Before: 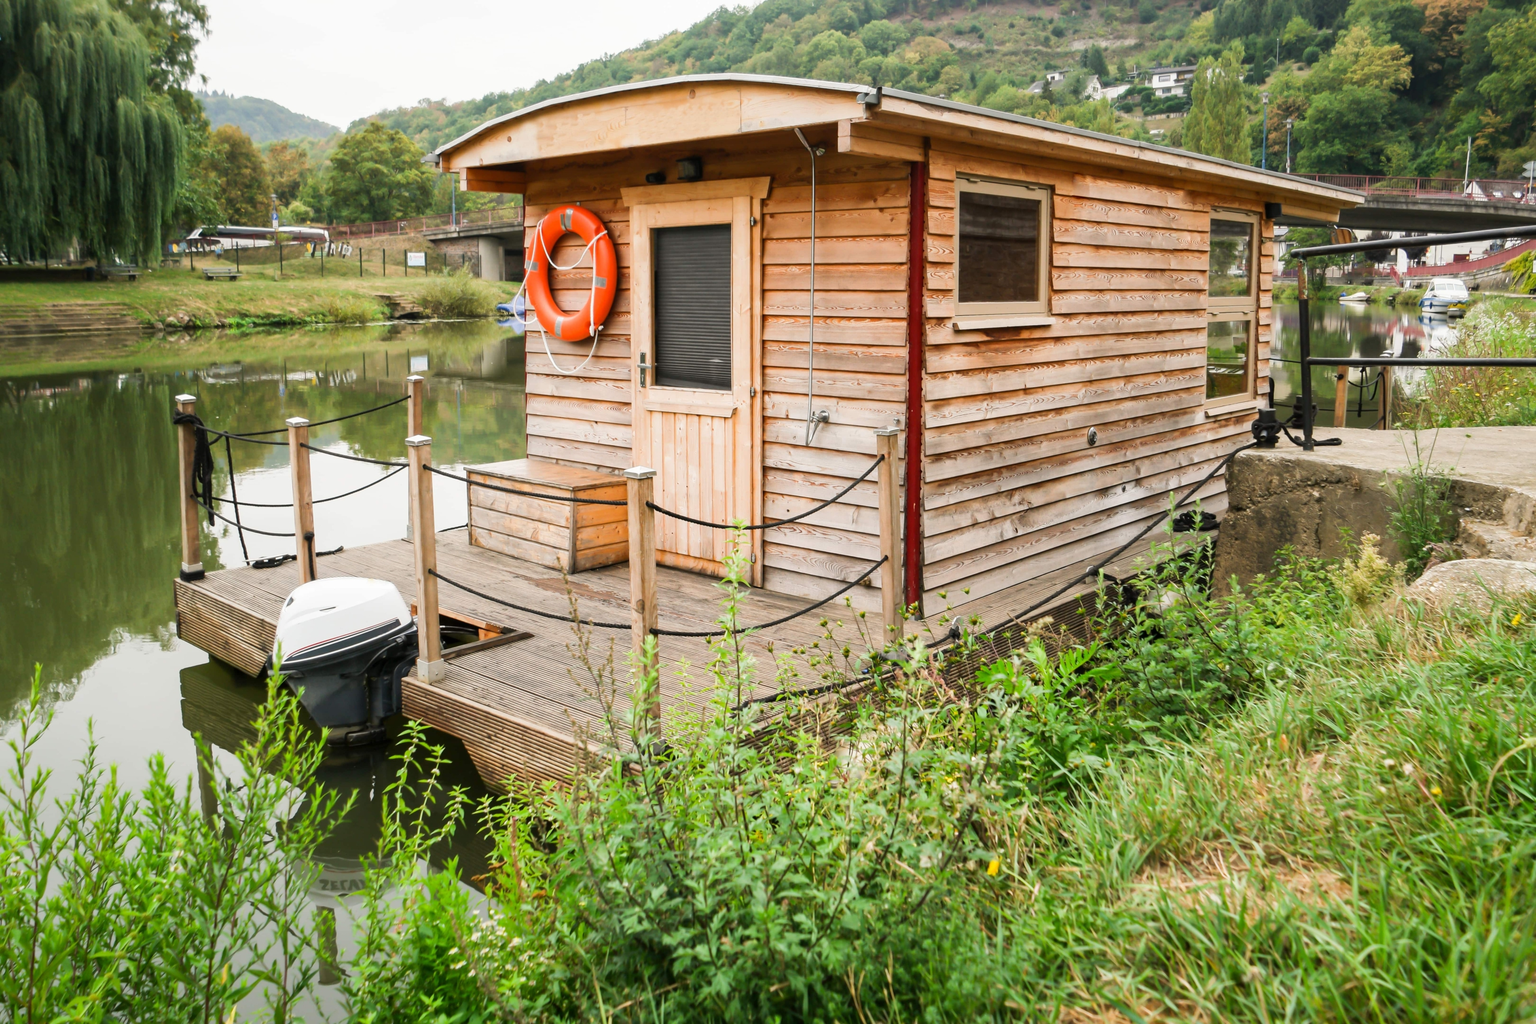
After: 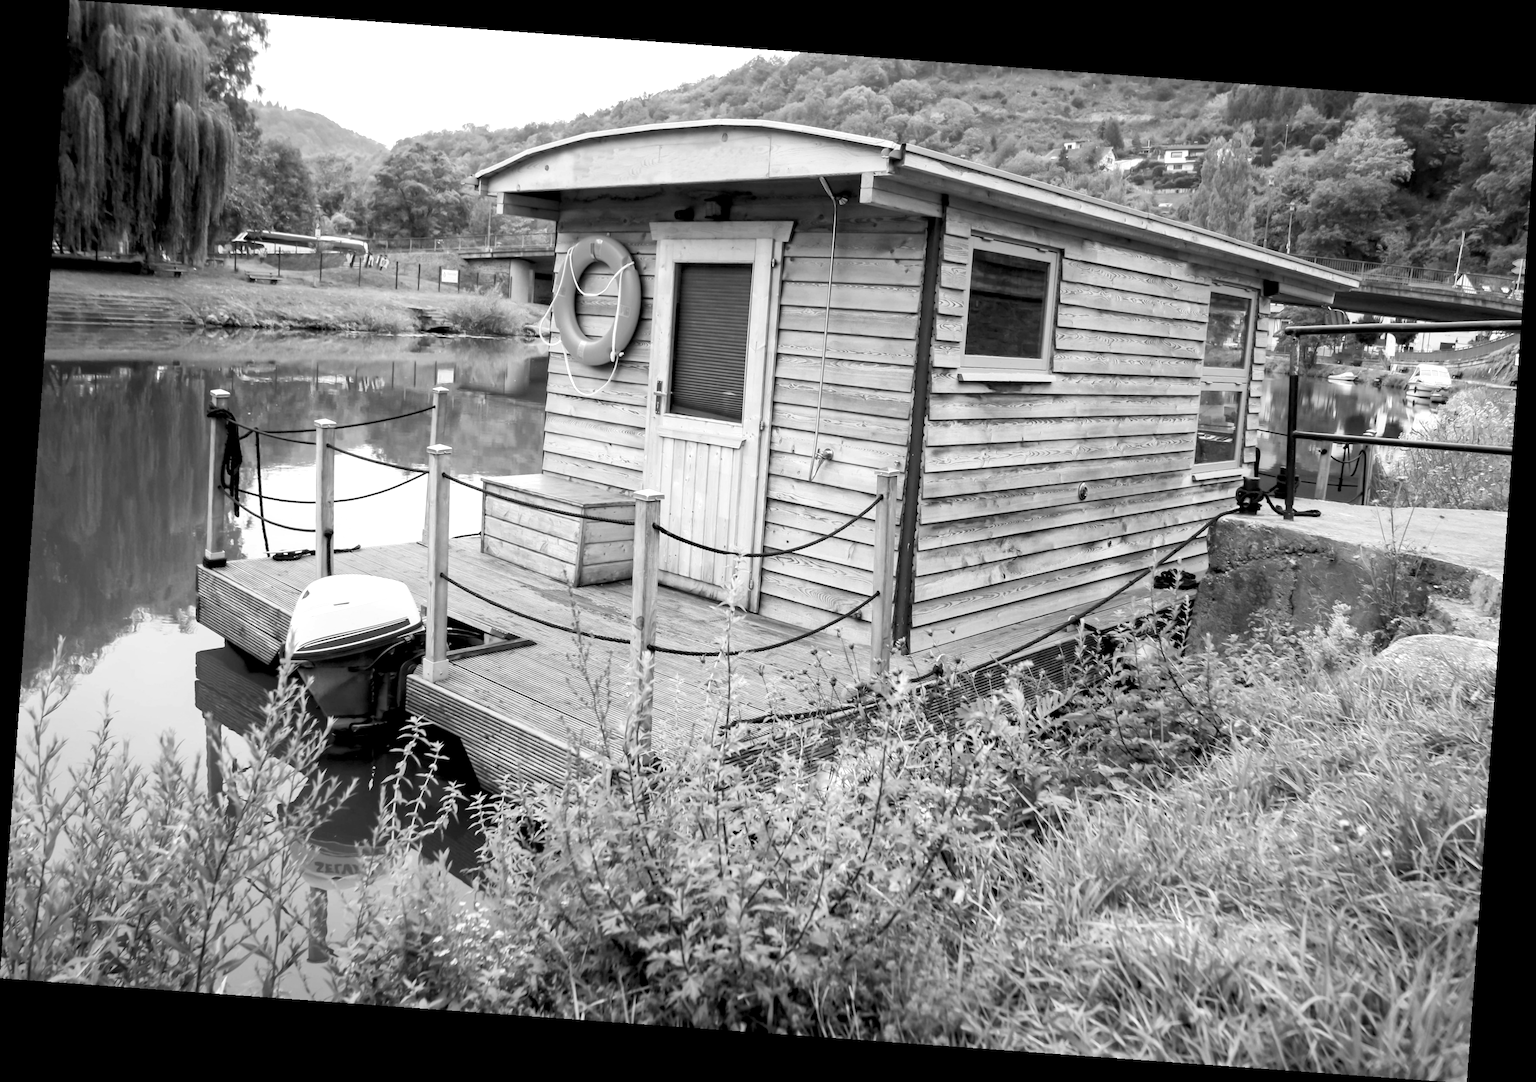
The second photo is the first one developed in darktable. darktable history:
rotate and perspective: rotation 4.1°, automatic cropping off
monochrome: a 32, b 64, size 2.3, highlights 1
rgb levels: levels [[0.01, 0.419, 0.839], [0, 0.5, 1], [0, 0.5, 1]]
